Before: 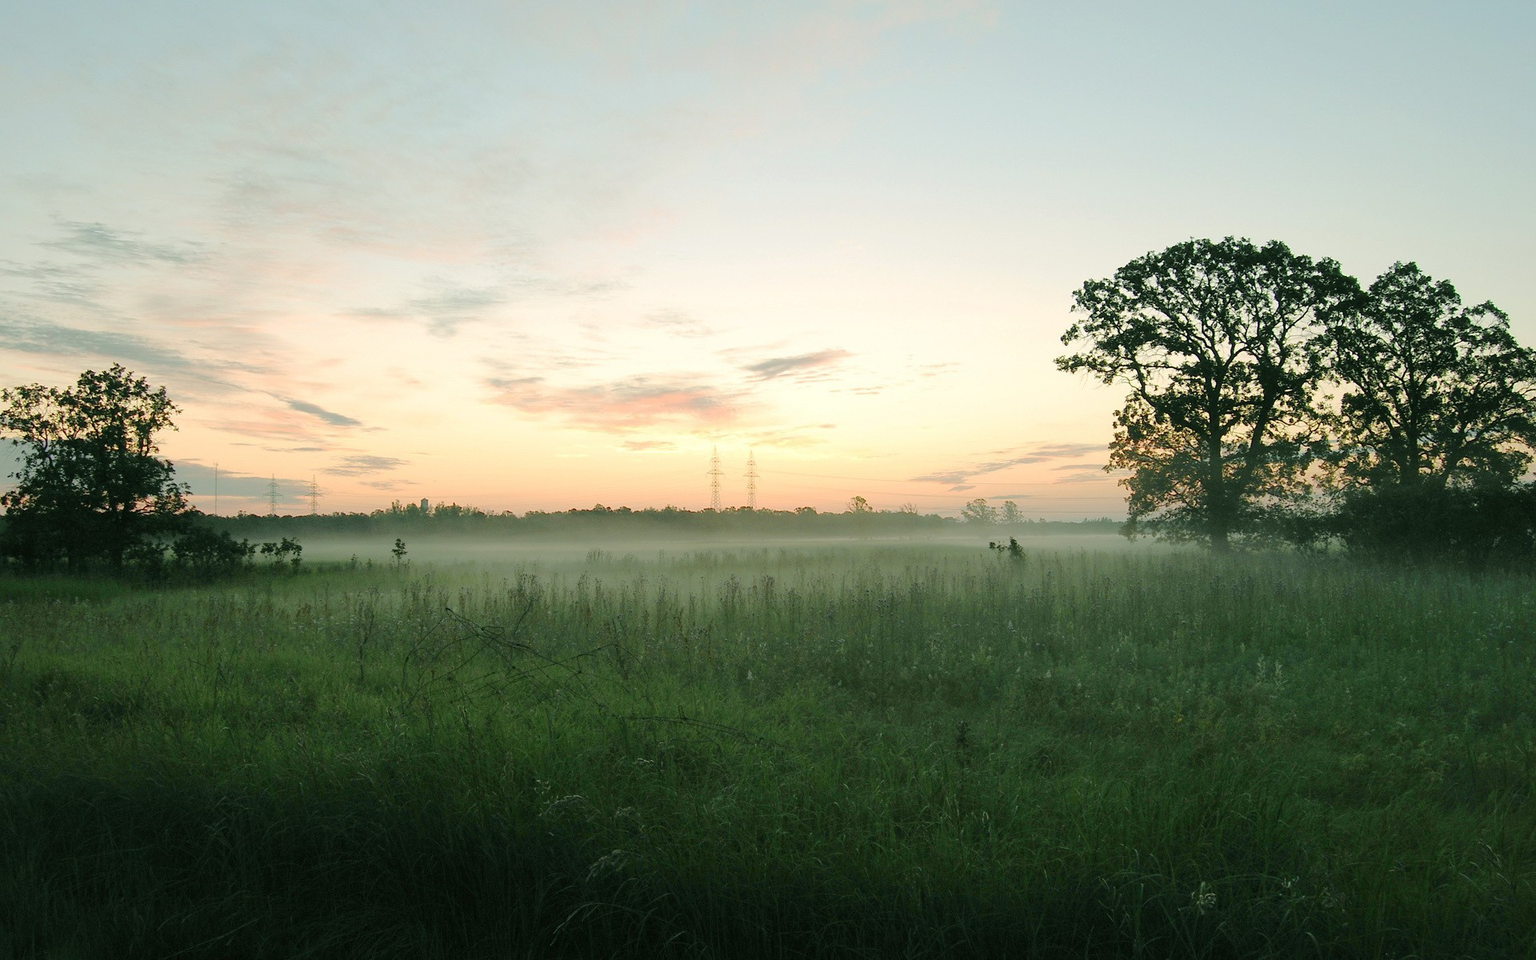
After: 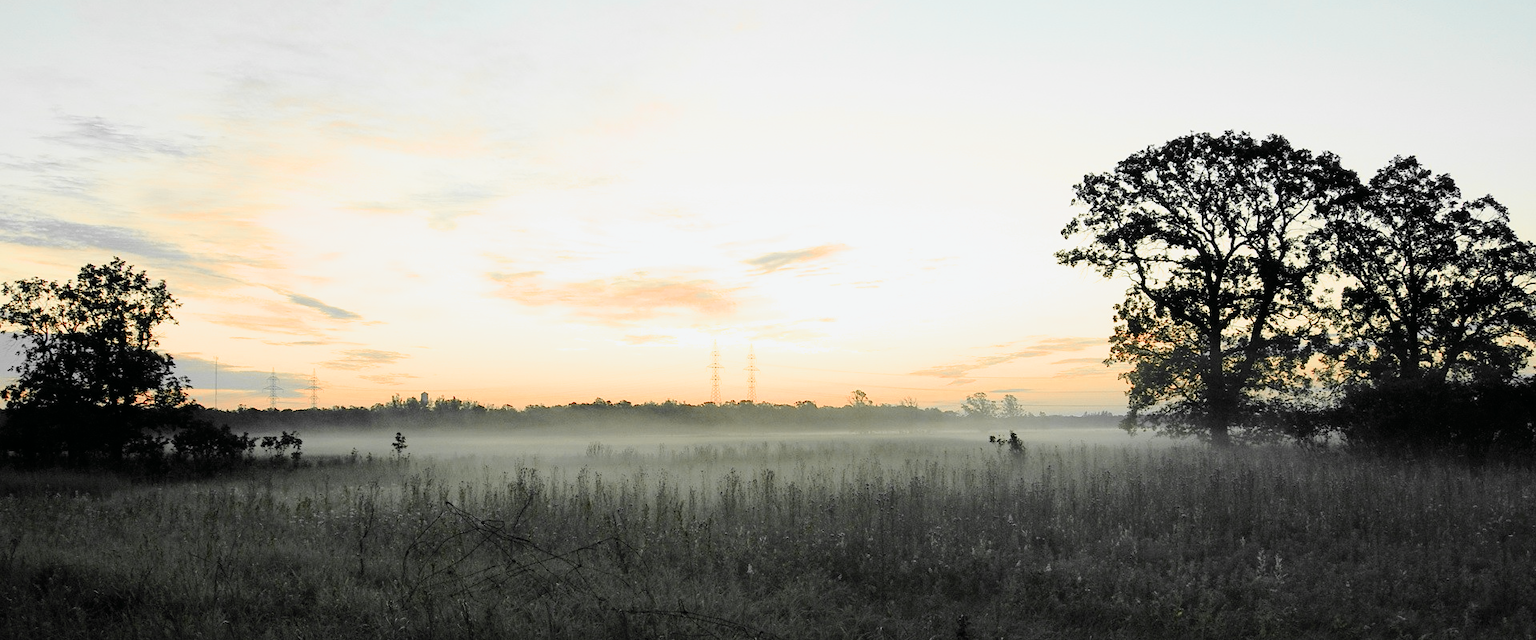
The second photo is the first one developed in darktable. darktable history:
color zones: curves: ch1 [(0, 0.679) (0.143, 0.647) (0.286, 0.261) (0.378, -0.011) (0.571, 0.396) (0.714, 0.399) (0.857, 0.406) (1, 0.679)]
tone curve: curves: ch0 [(0, 0) (0.058, 0.027) (0.214, 0.183) (0.304, 0.288) (0.51, 0.549) (0.658, 0.7) (0.741, 0.775) (0.844, 0.866) (0.986, 0.957)]; ch1 [(0, 0) (0.172, 0.123) (0.312, 0.296) (0.437, 0.429) (0.471, 0.469) (0.502, 0.5) (0.513, 0.515) (0.572, 0.603) (0.617, 0.653) (0.68, 0.724) (0.889, 0.924) (1, 1)]; ch2 [(0, 0) (0.411, 0.424) (0.489, 0.49) (0.502, 0.5) (0.517, 0.519) (0.549, 0.578) (0.604, 0.628) (0.693, 0.686) (1, 1)], color space Lab, independent channels, preserve colors none
crop: top 11.14%, bottom 22.128%
filmic rgb: black relative exposure -8 EV, white relative exposure 2.37 EV, hardness 6.53
